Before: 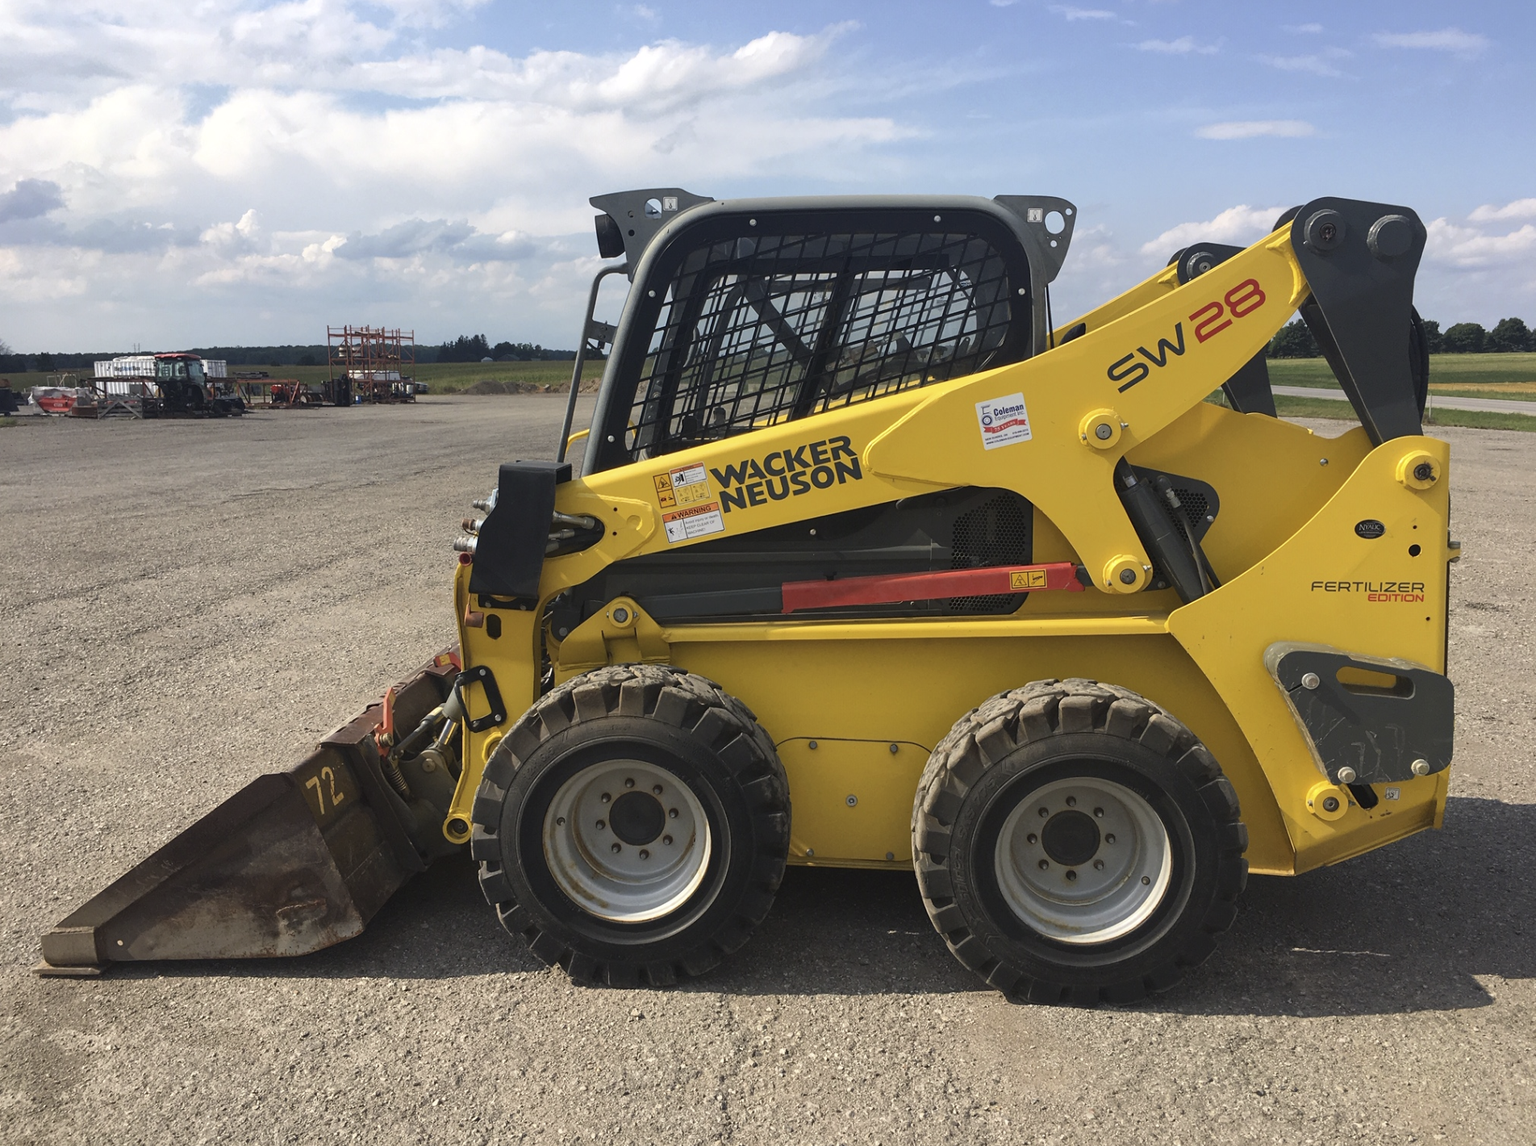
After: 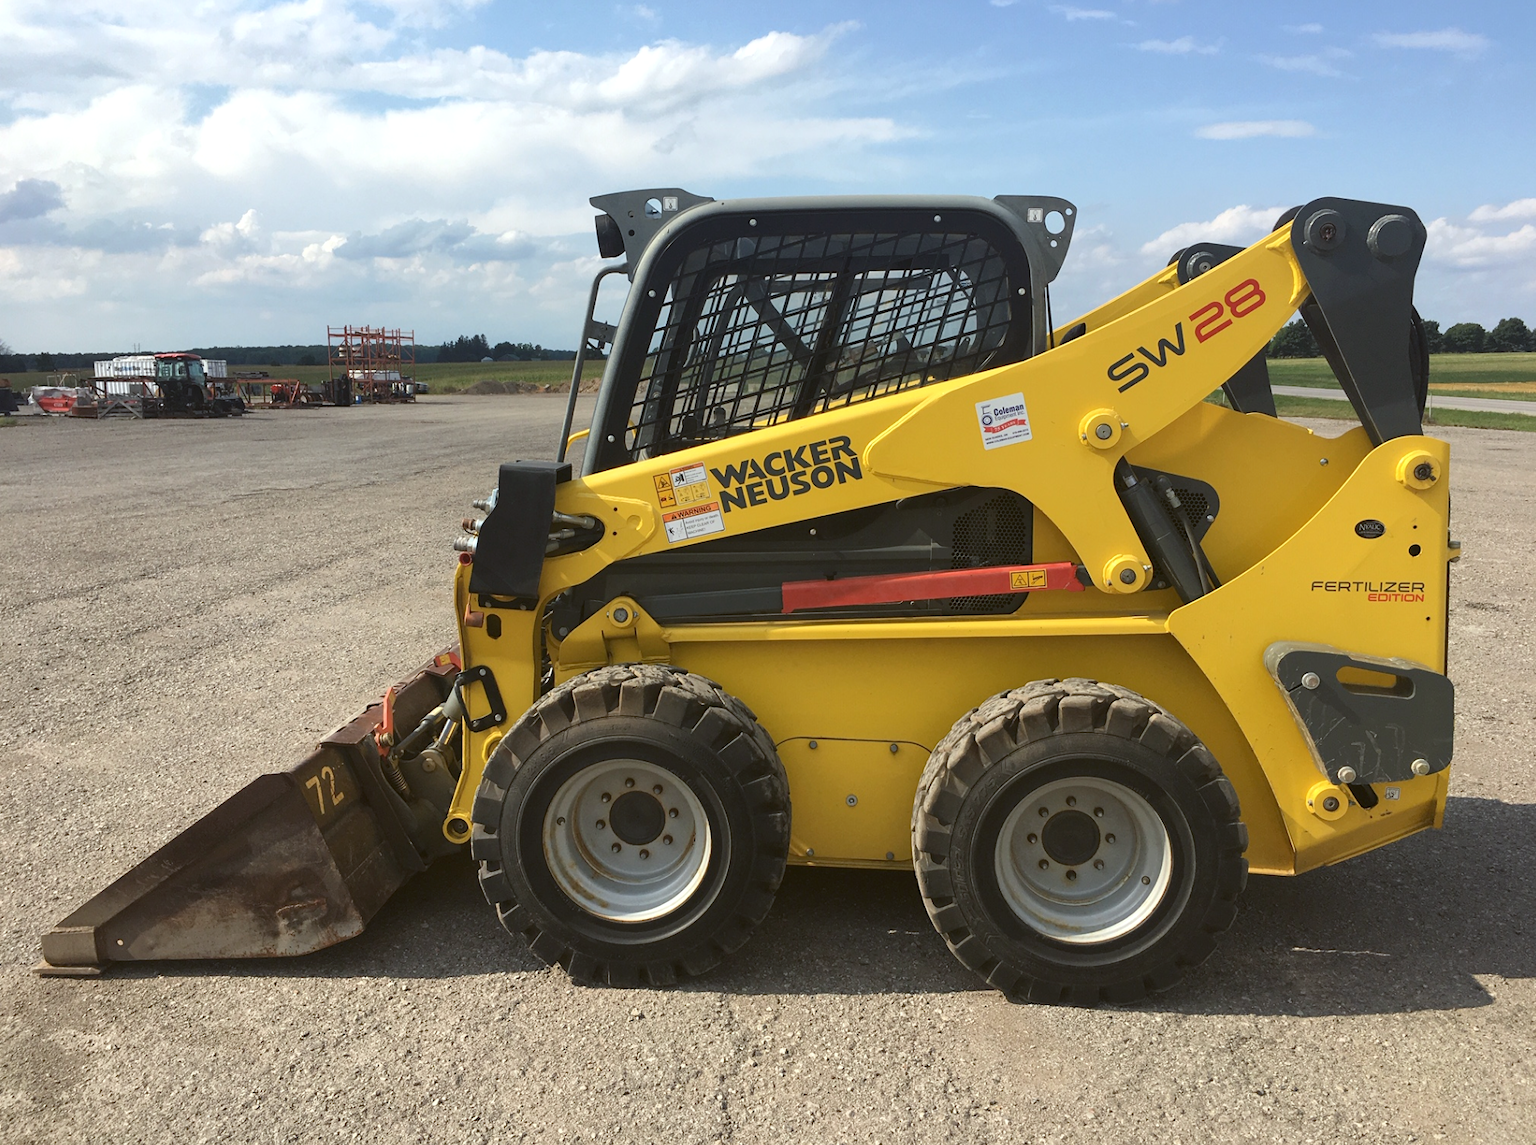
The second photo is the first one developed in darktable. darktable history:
color balance: lift [1.004, 1.002, 1.002, 0.998], gamma [1, 1.007, 1.002, 0.993], gain [1, 0.977, 1.013, 1.023], contrast -3.64%
tone equalizer: on, module defaults
exposure: black level correction 0.001, exposure 0.191 EV, compensate highlight preservation false
